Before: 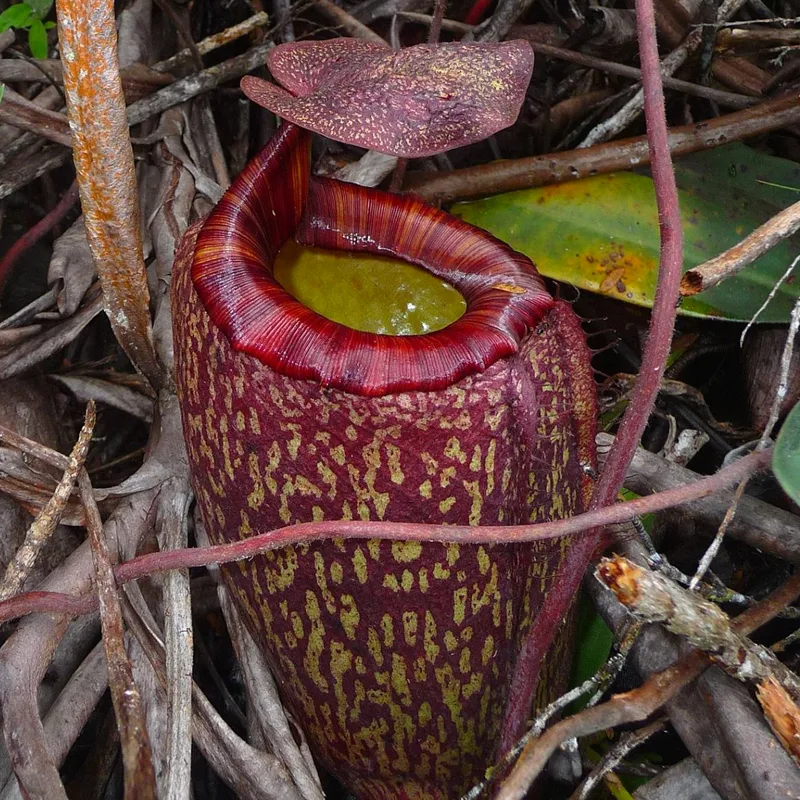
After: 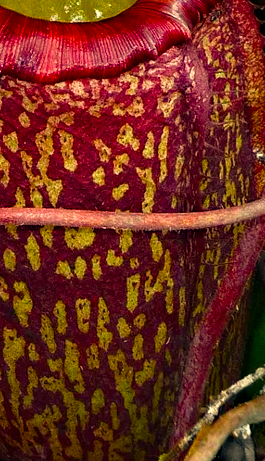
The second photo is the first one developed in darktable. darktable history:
crop: left 40.878%, top 39.176%, right 25.993%, bottom 3.081%
white balance: red 1.08, blue 0.791
haze removal: strength 0.29, distance 0.25, compatibility mode true, adaptive false
color balance rgb: shadows lift › chroma 4.21%, shadows lift › hue 252.22°, highlights gain › chroma 1.36%, highlights gain › hue 50.24°, perceptual saturation grading › mid-tones 6.33%, perceptual saturation grading › shadows 72.44%, perceptual brilliance grading › highlights 11.59%, contrast 5.05%
